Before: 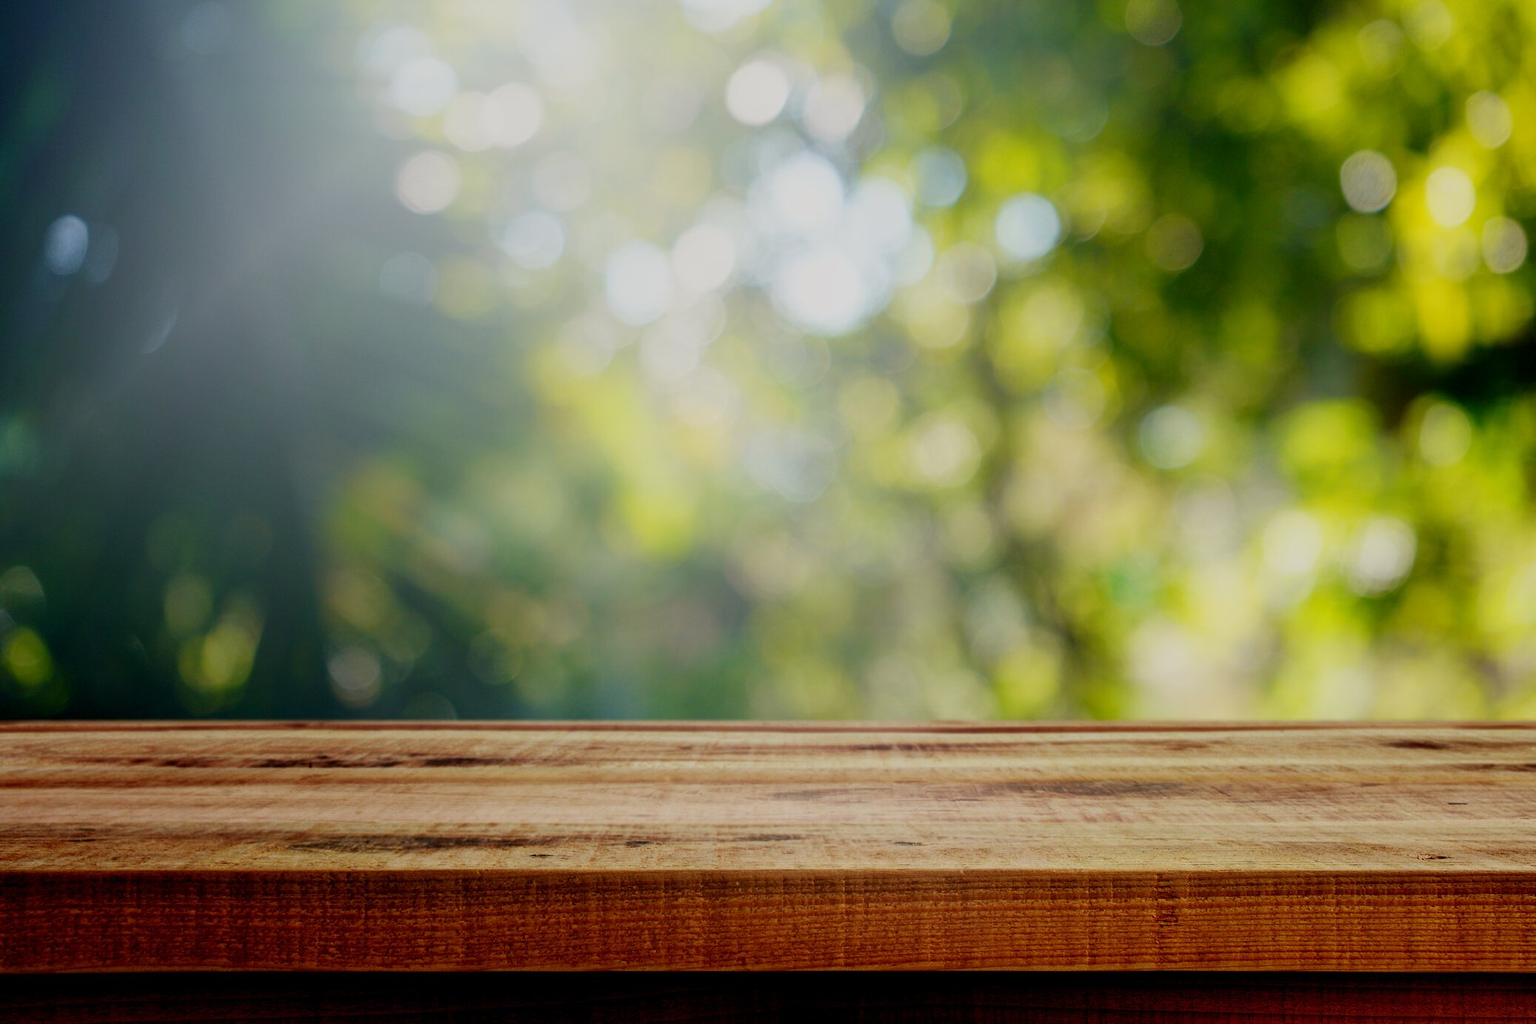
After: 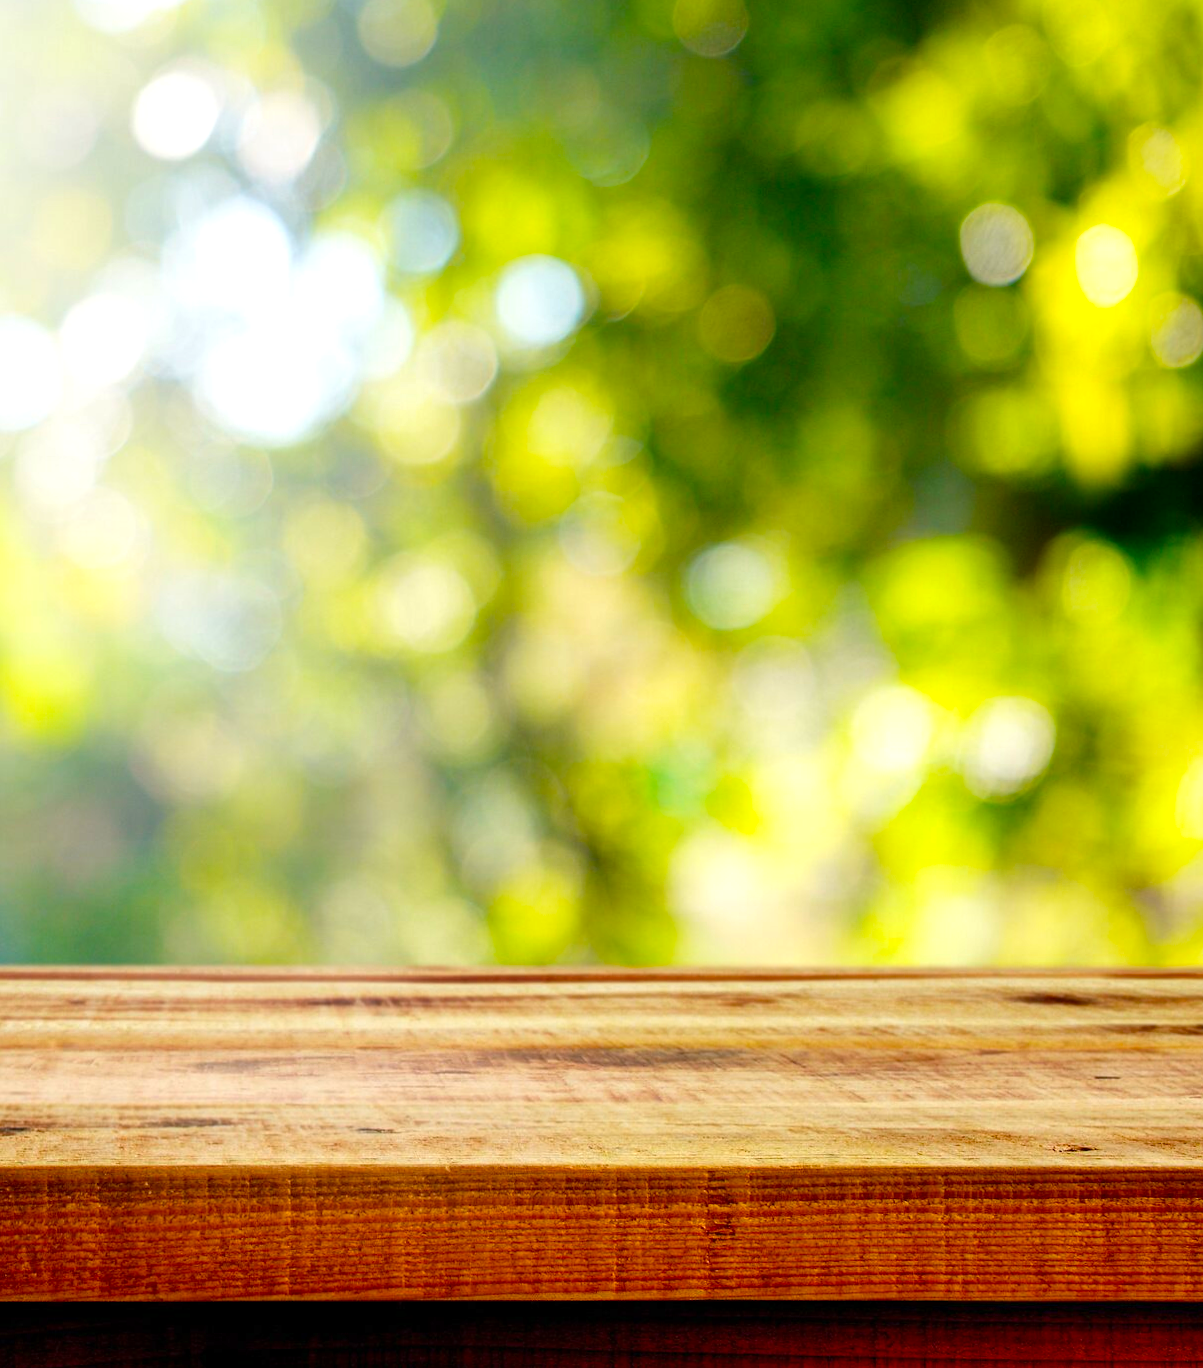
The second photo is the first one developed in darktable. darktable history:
exposure: exposure 0.74 EV, compensate highlight preservation false
crop: left 41.402%
color balance: output saturation 120%
rotate and perspective: rotation 0.174°, lens shift (vertical) 0.013, lens shift (horizontal) 0.019, shear 0.001, automatic cropping original format, crop left 0.007, crop right 0.991, crop top 0.016, crop bottom 0.997
